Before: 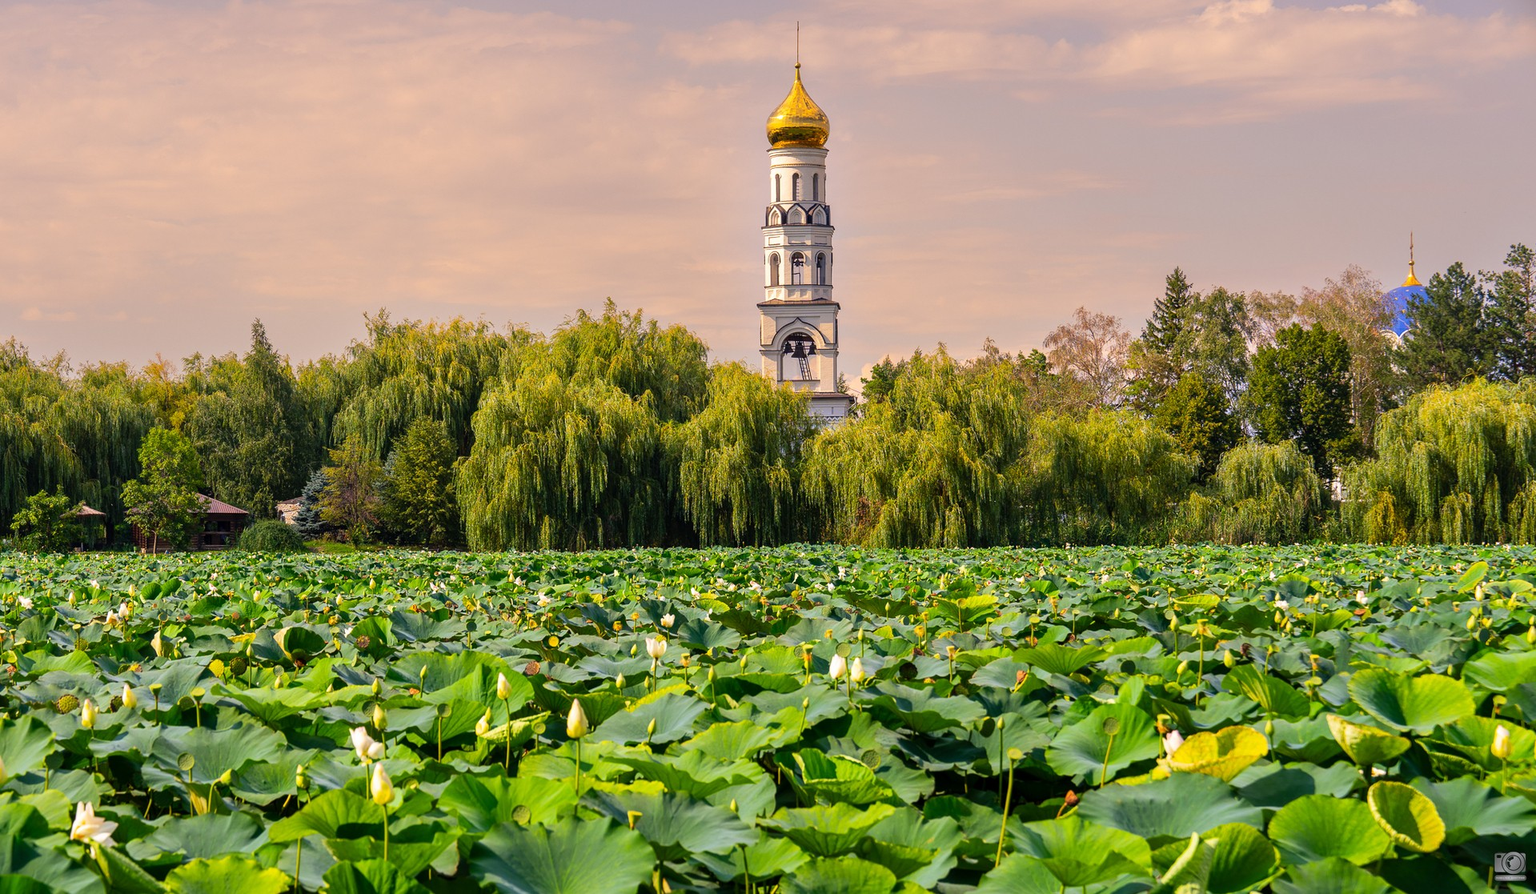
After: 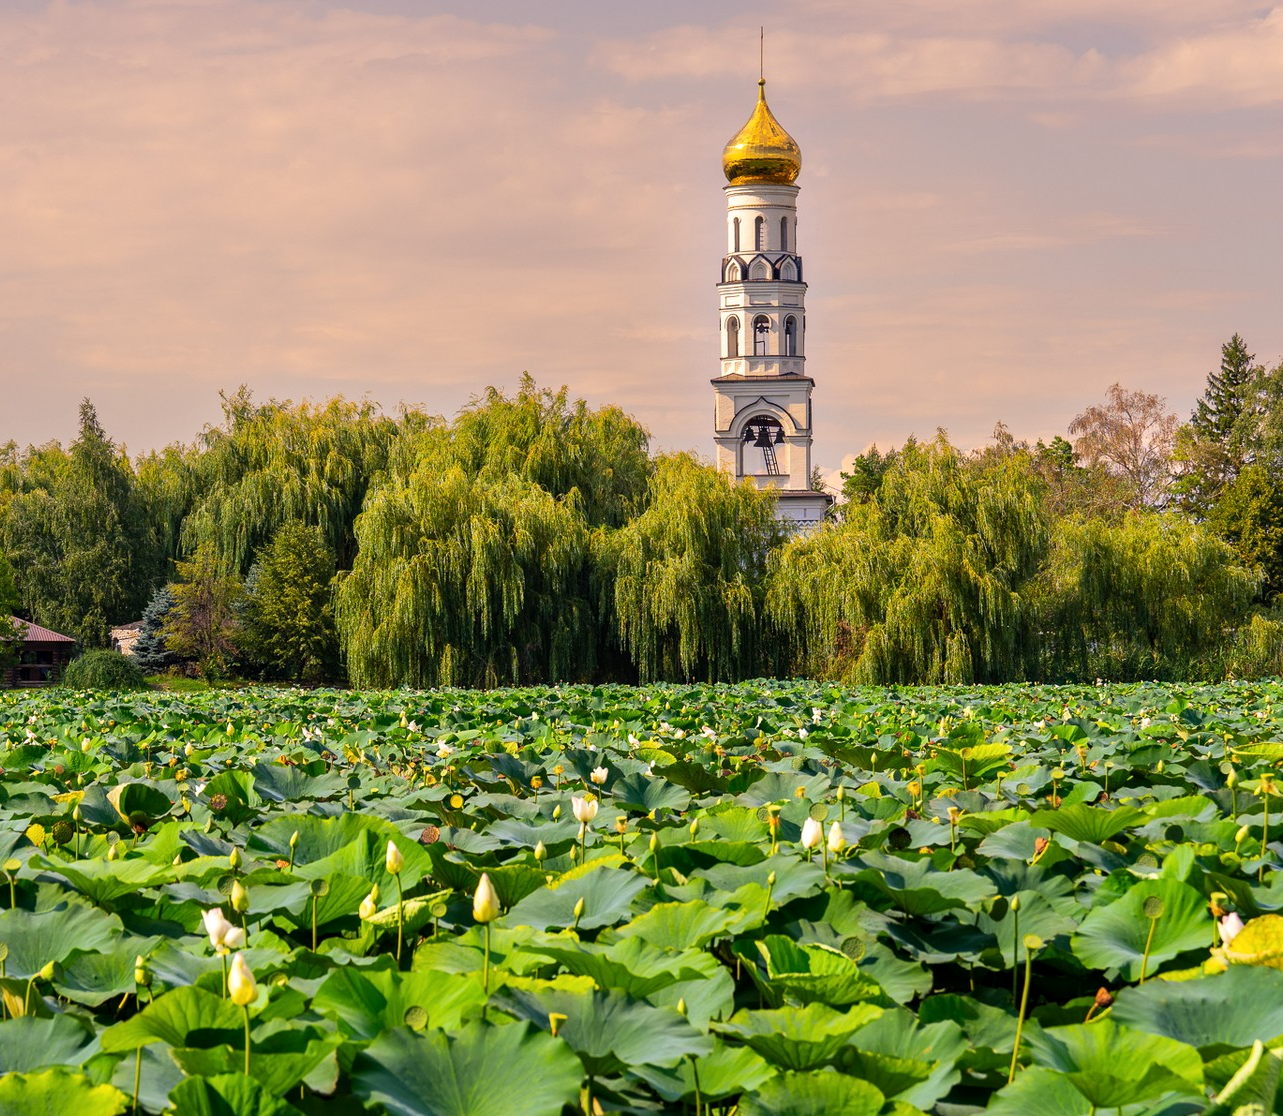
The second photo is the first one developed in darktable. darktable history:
crop and rotate: left 12.272%, right 20.841%
contrast equalizer: octaves 7, y [[0.509, 0.517, 0.523, 0.523, 0.517, 0.509], [0.5 ×6], [0.5 ×6], [0 ×6], [0 ×6]], mix 0.358
